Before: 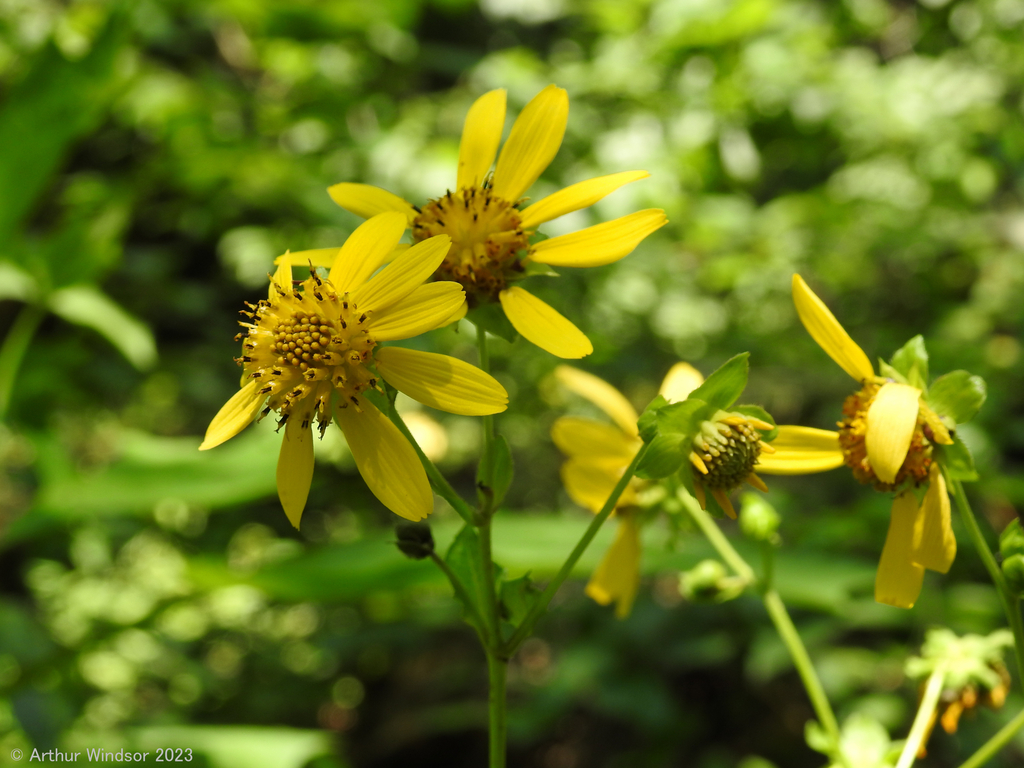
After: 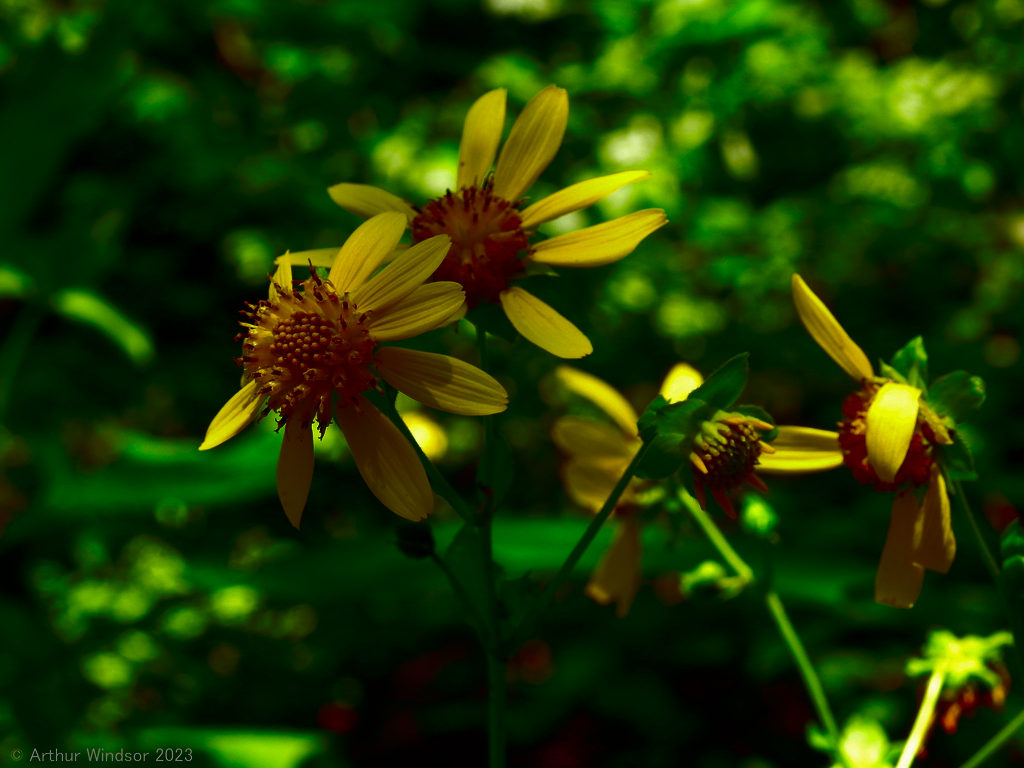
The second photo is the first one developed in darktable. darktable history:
contrast brightness saturation: brightness -0.986, saturation 0.989
